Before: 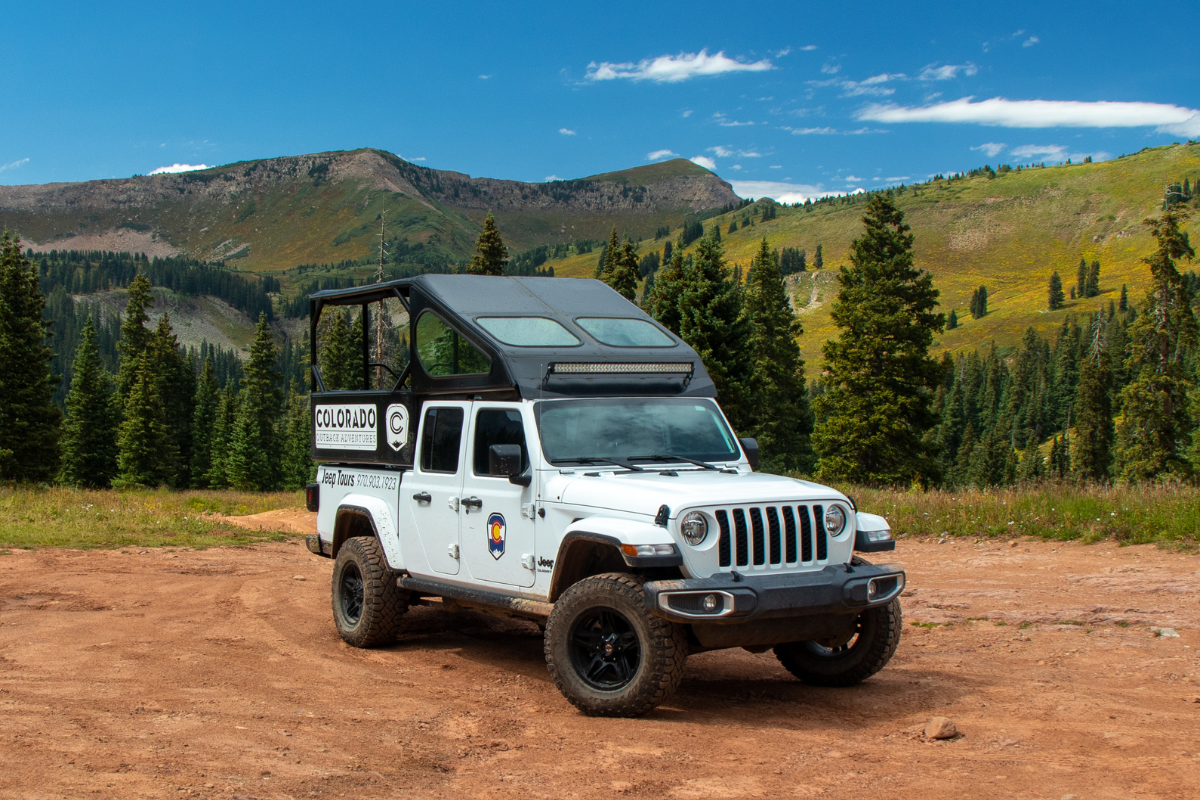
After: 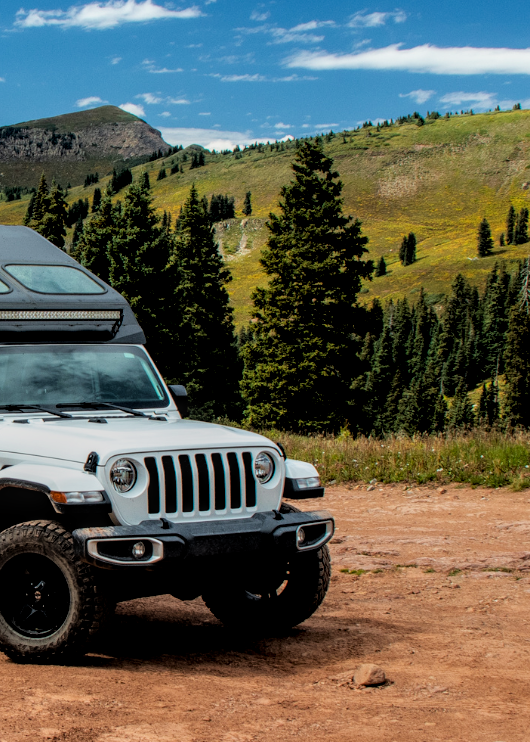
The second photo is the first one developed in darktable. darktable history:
filmic rgb: black relative exposure -3.86 EV, white relative exposure 3.48 EV, hardness 2.63, contrast 1.103
crop: left 47.628%, top 6.643%, right 7.874%
local contrast: detail 130%
